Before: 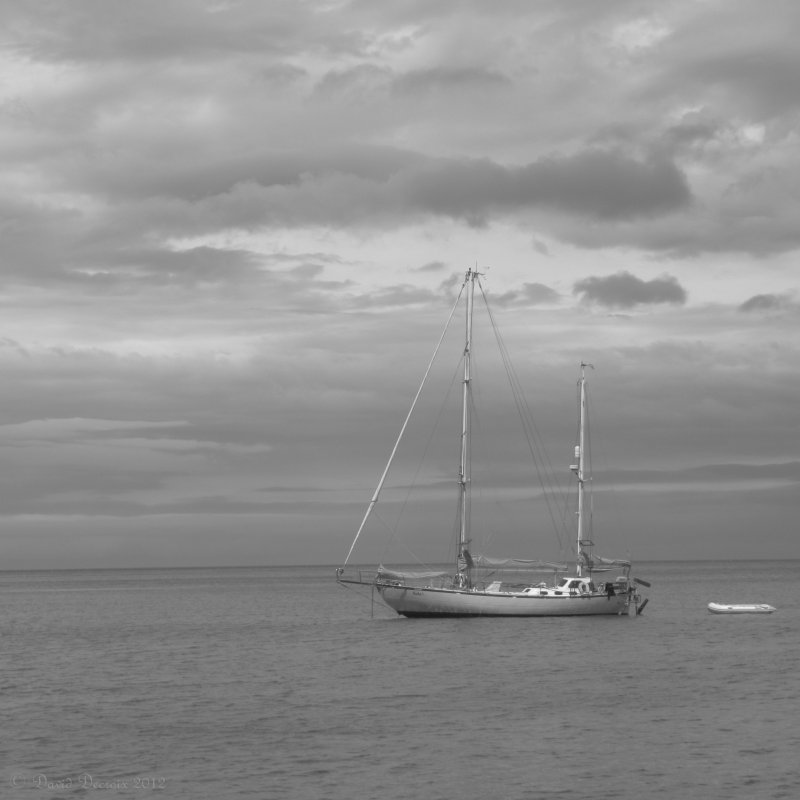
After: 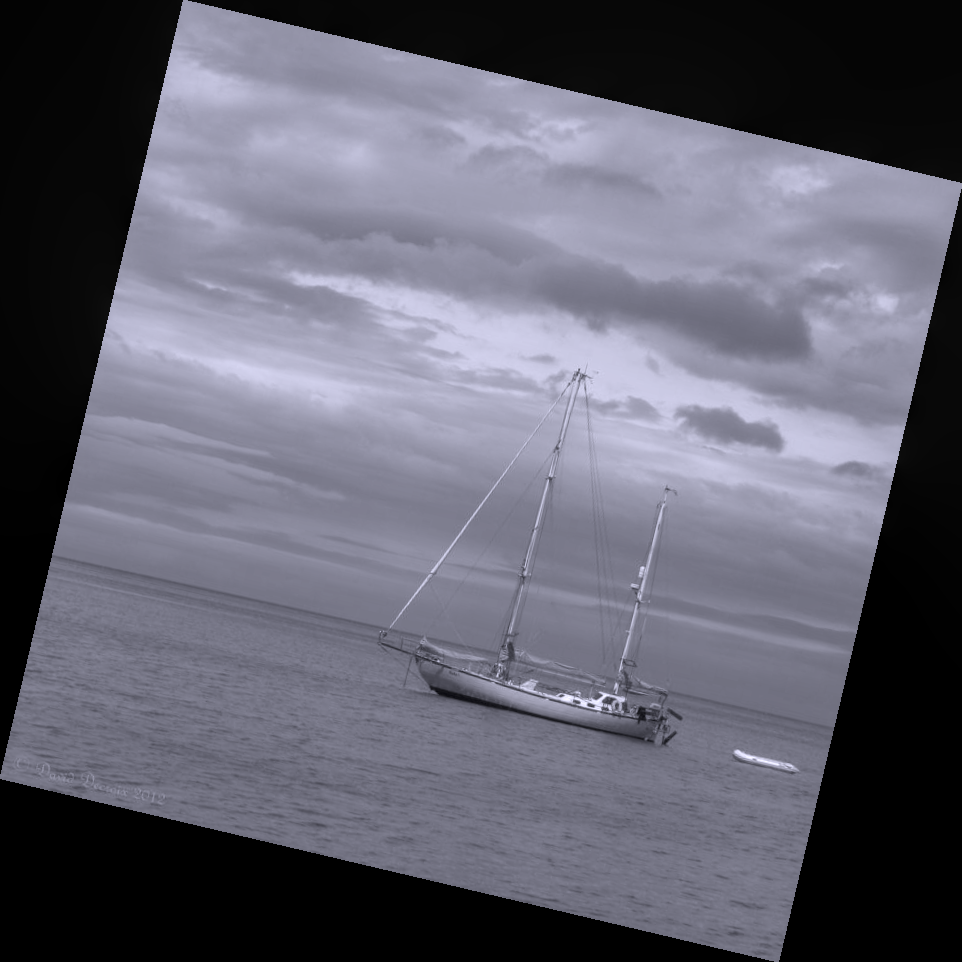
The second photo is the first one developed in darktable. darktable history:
local contrast: on, module defaults
rotate and perspective: rotation 13.27°, automatic cropping off
contrast brightness saturation: saturation -0.04
color calibration: illuminant custom, x 0.363, y 0.385, temperature 4528.03 K
